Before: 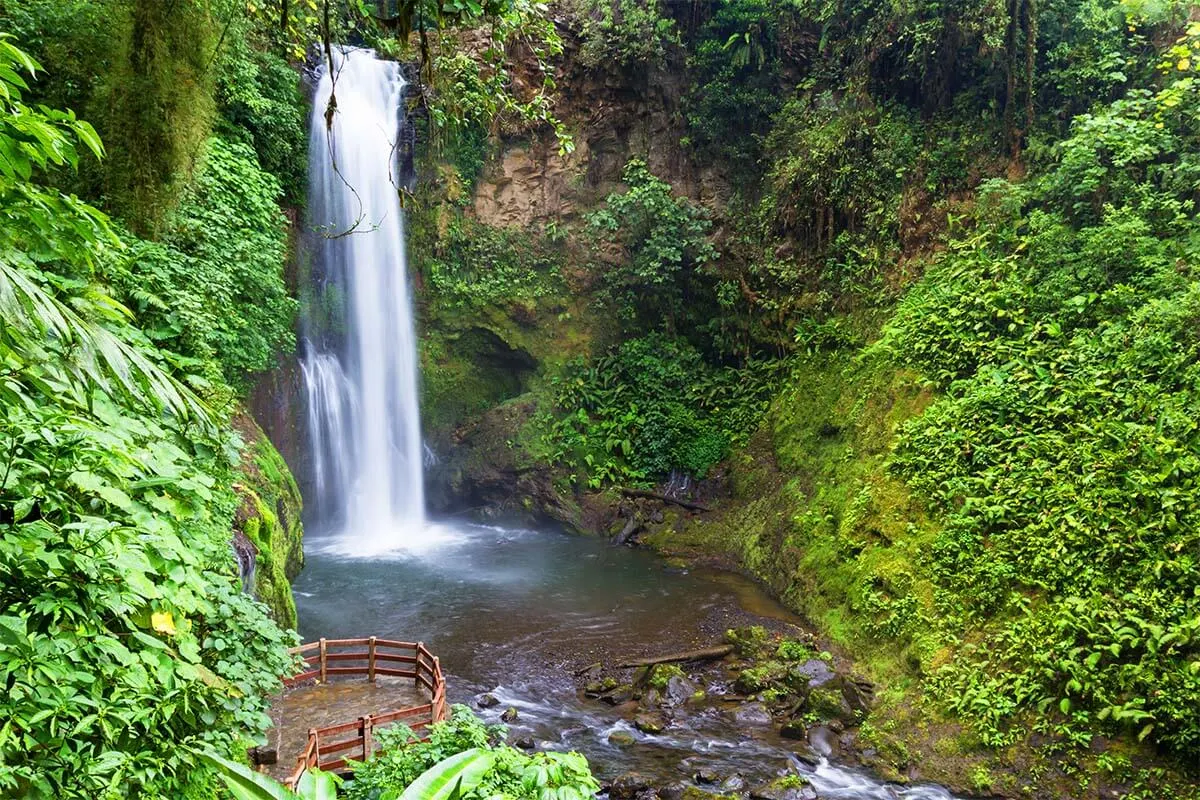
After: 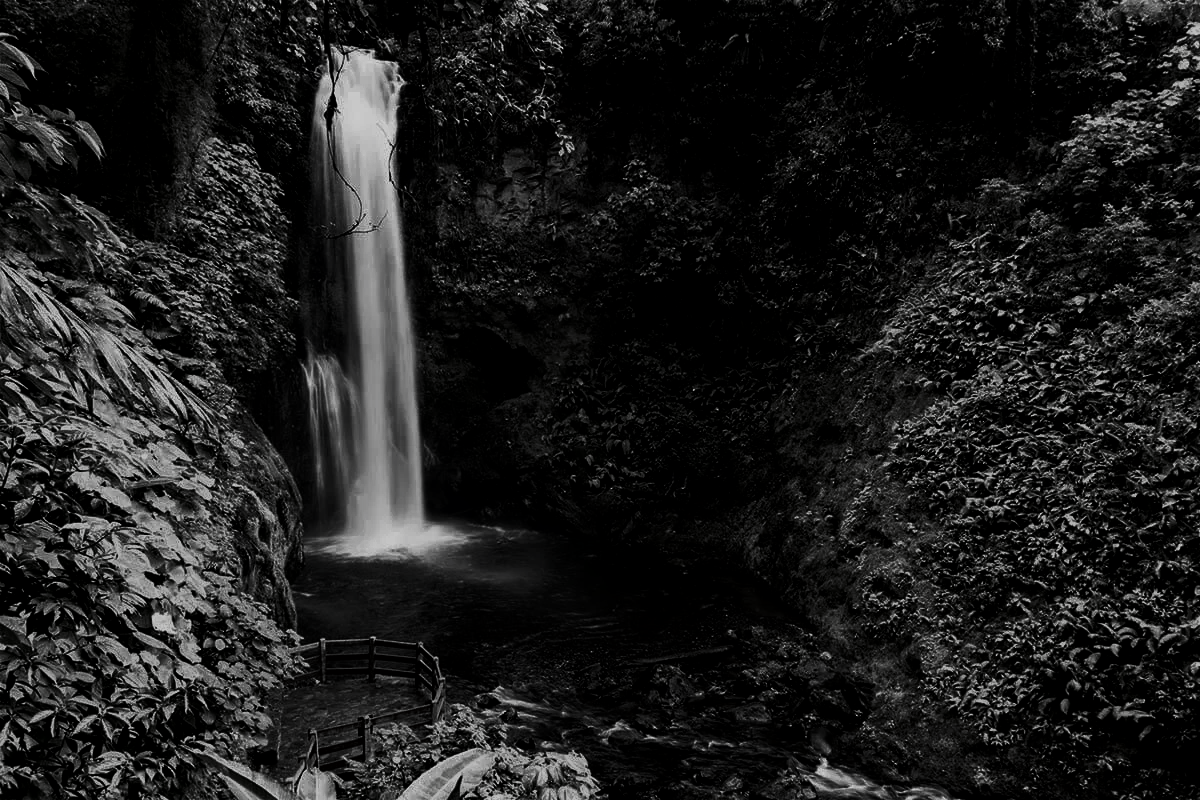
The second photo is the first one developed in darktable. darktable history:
exposure: black level correction 0.046, exposure -0.232 EV, compensate exposure bias true, compensate highlight preservation false
contrast brightness saturation: contrast 0.016, brightness -0.993, saturation -0.993
